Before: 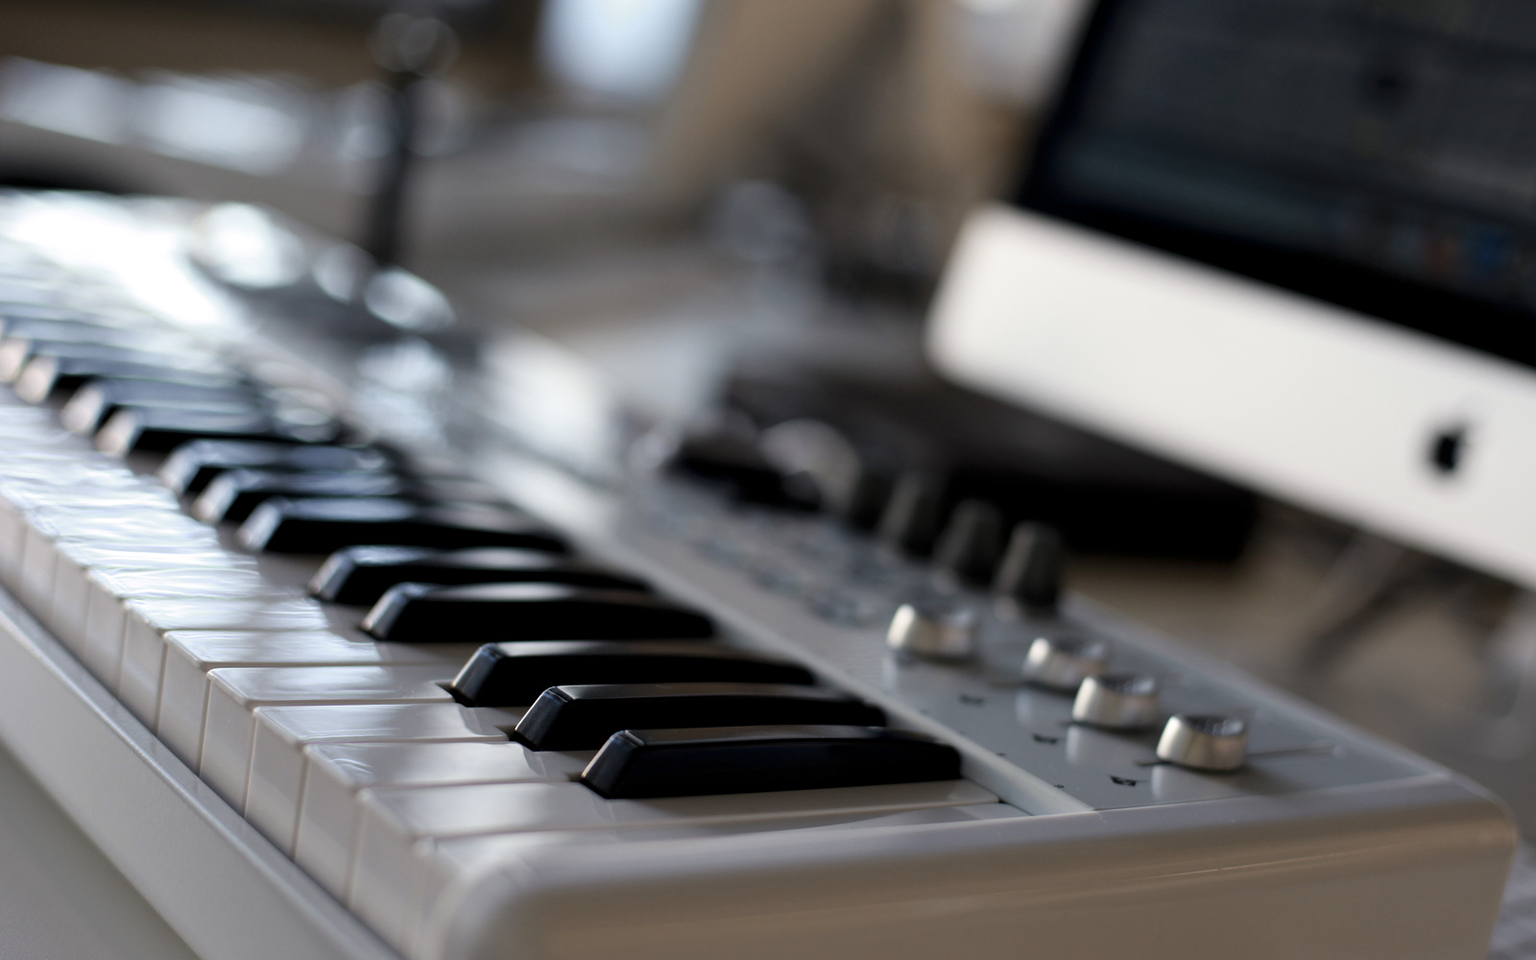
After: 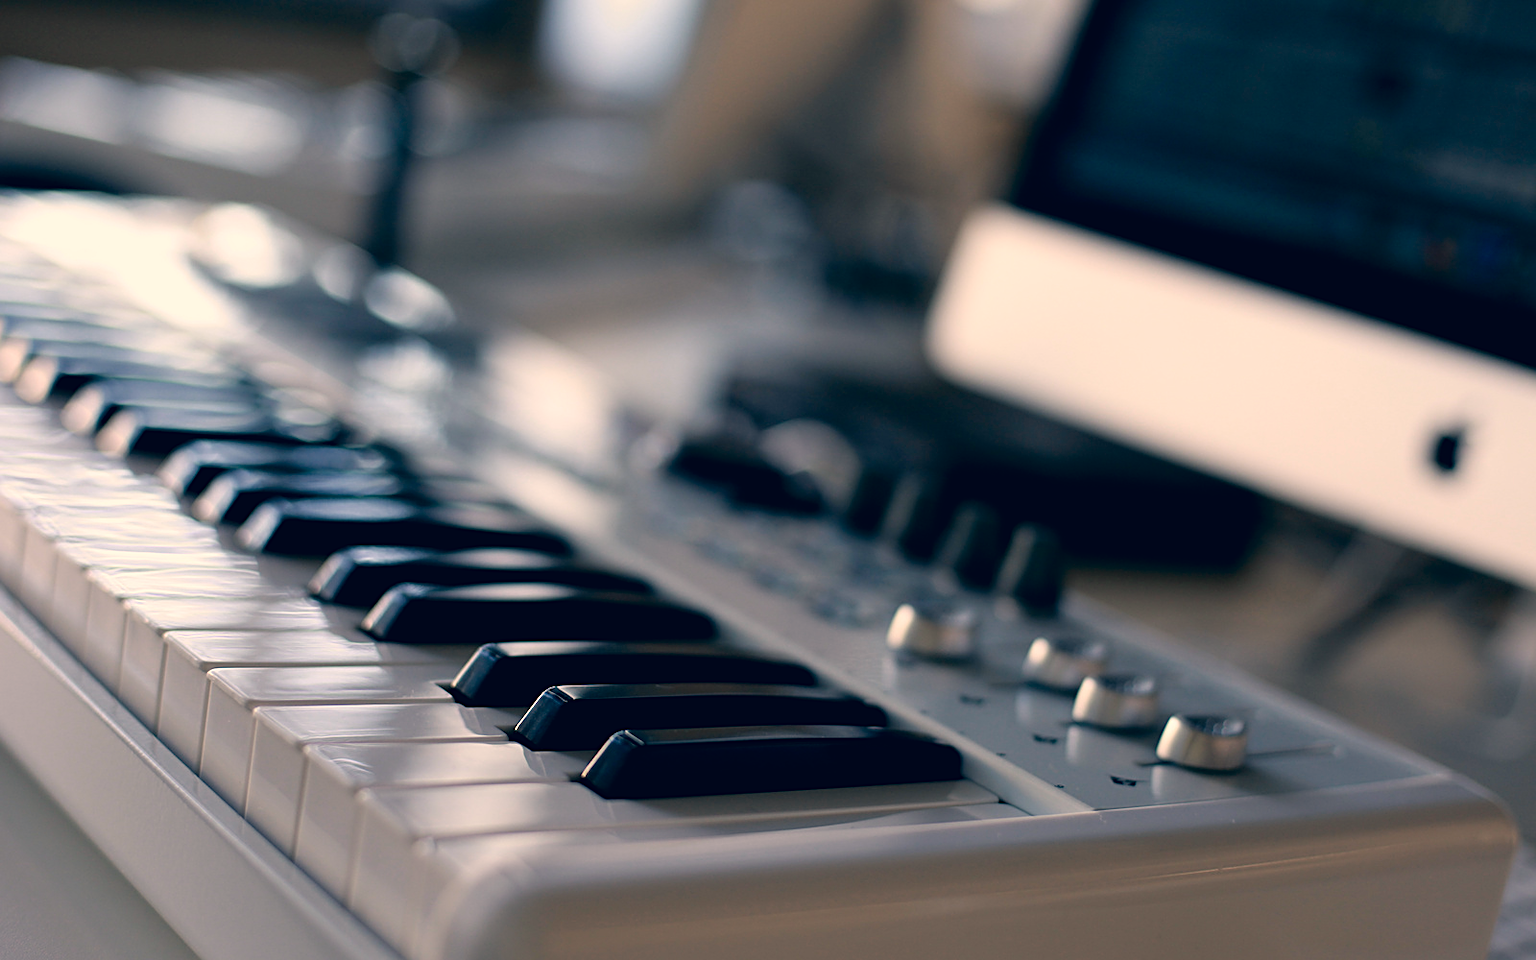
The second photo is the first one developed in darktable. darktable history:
sharpen: on, module defaults
color correction: highlights a* 10.32, highlights b* 14.66, shadows a* -9.59, shadows b* -15.02
